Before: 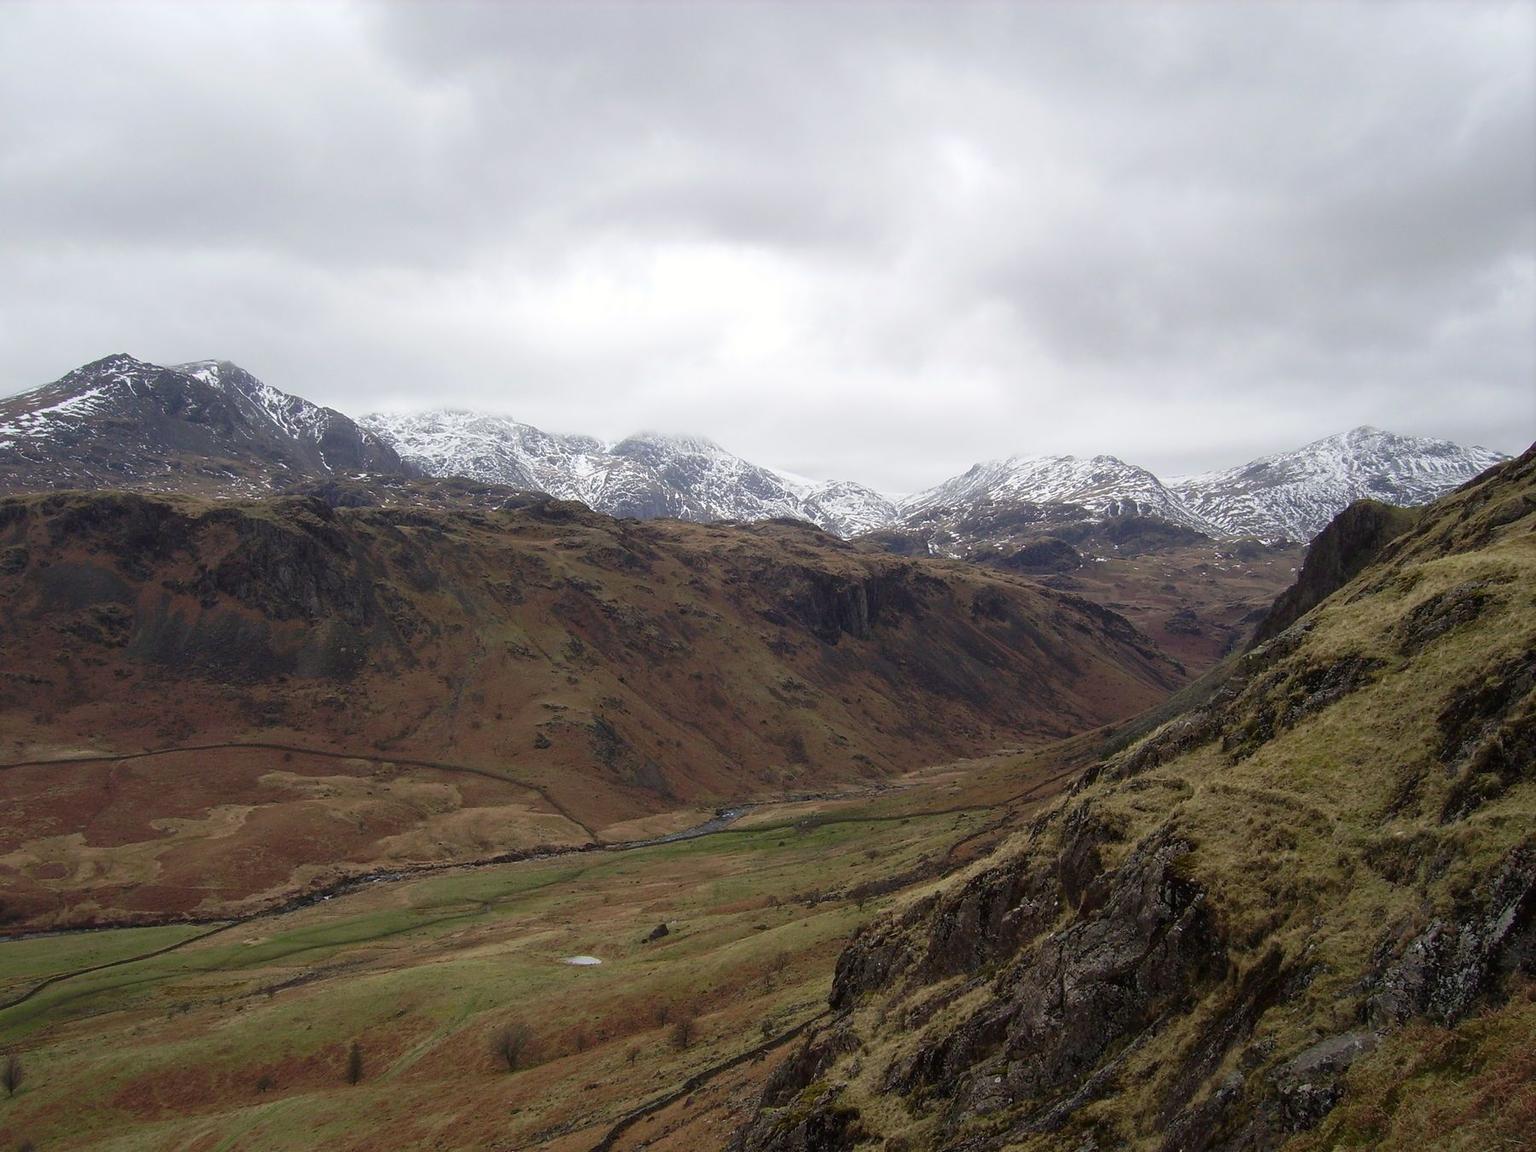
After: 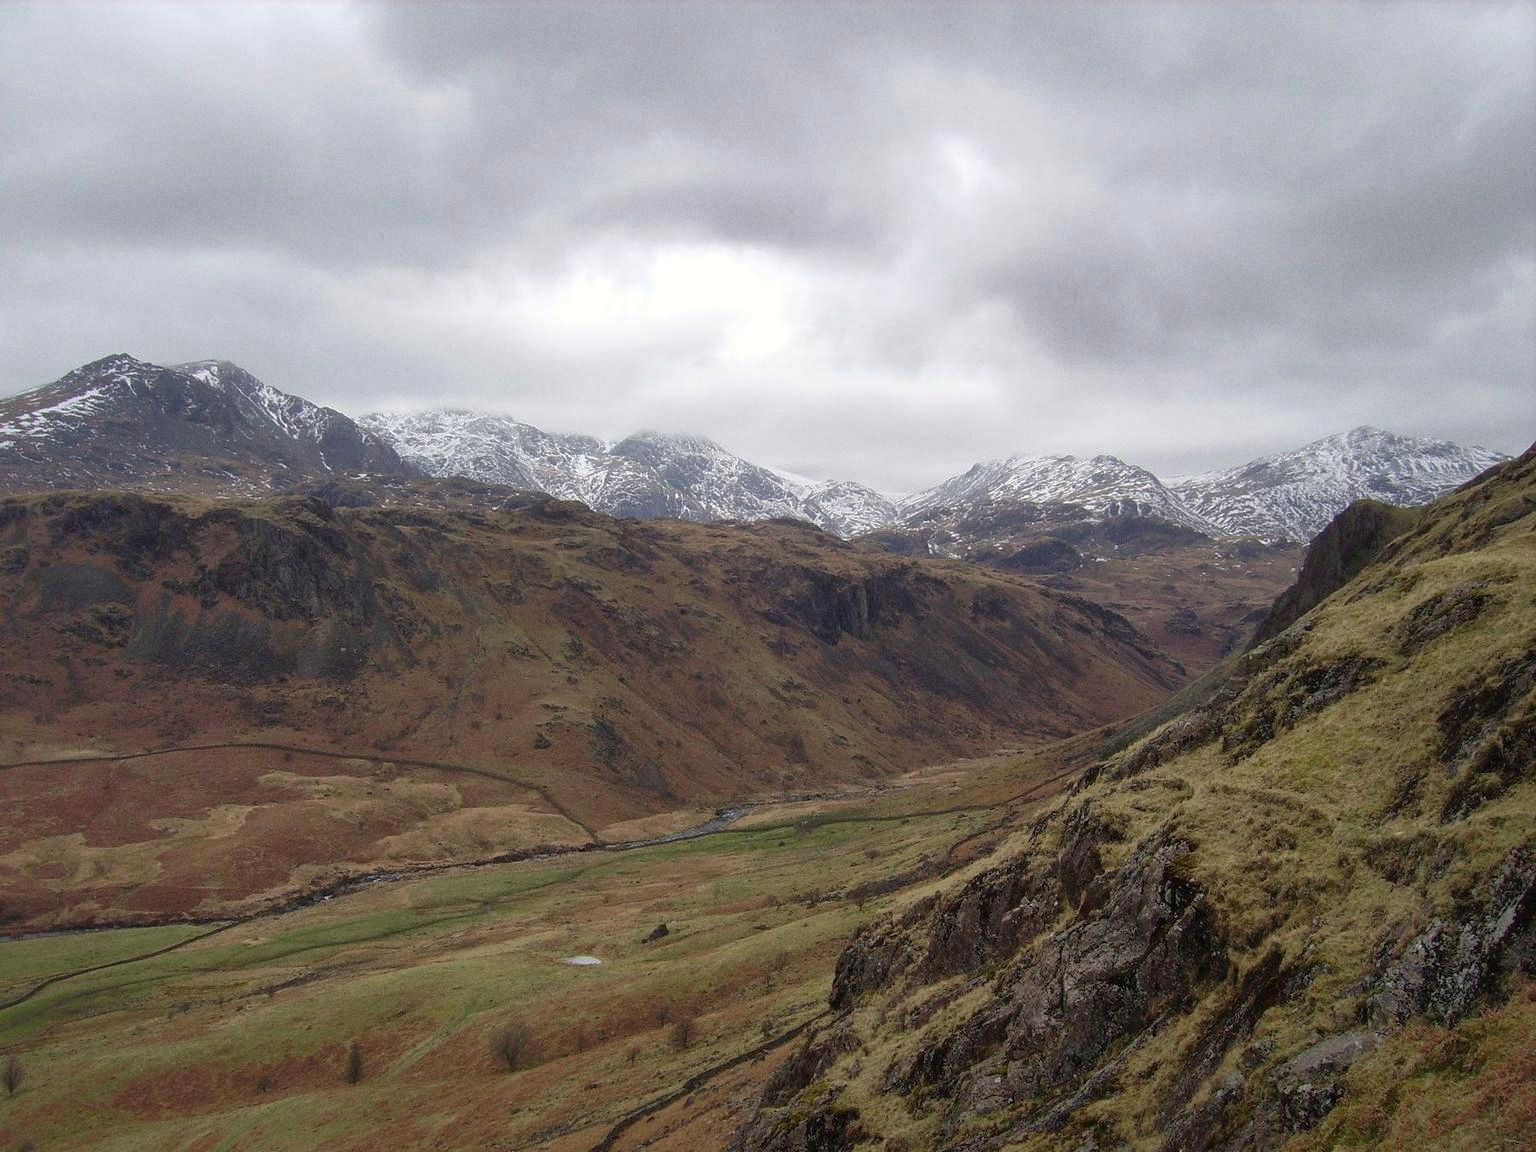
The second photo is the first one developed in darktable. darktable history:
shadows and highlights: on, module defaults
grain: coarseness 7.08 ISO, strength 21.67%, mid-tones bias 59.58%
